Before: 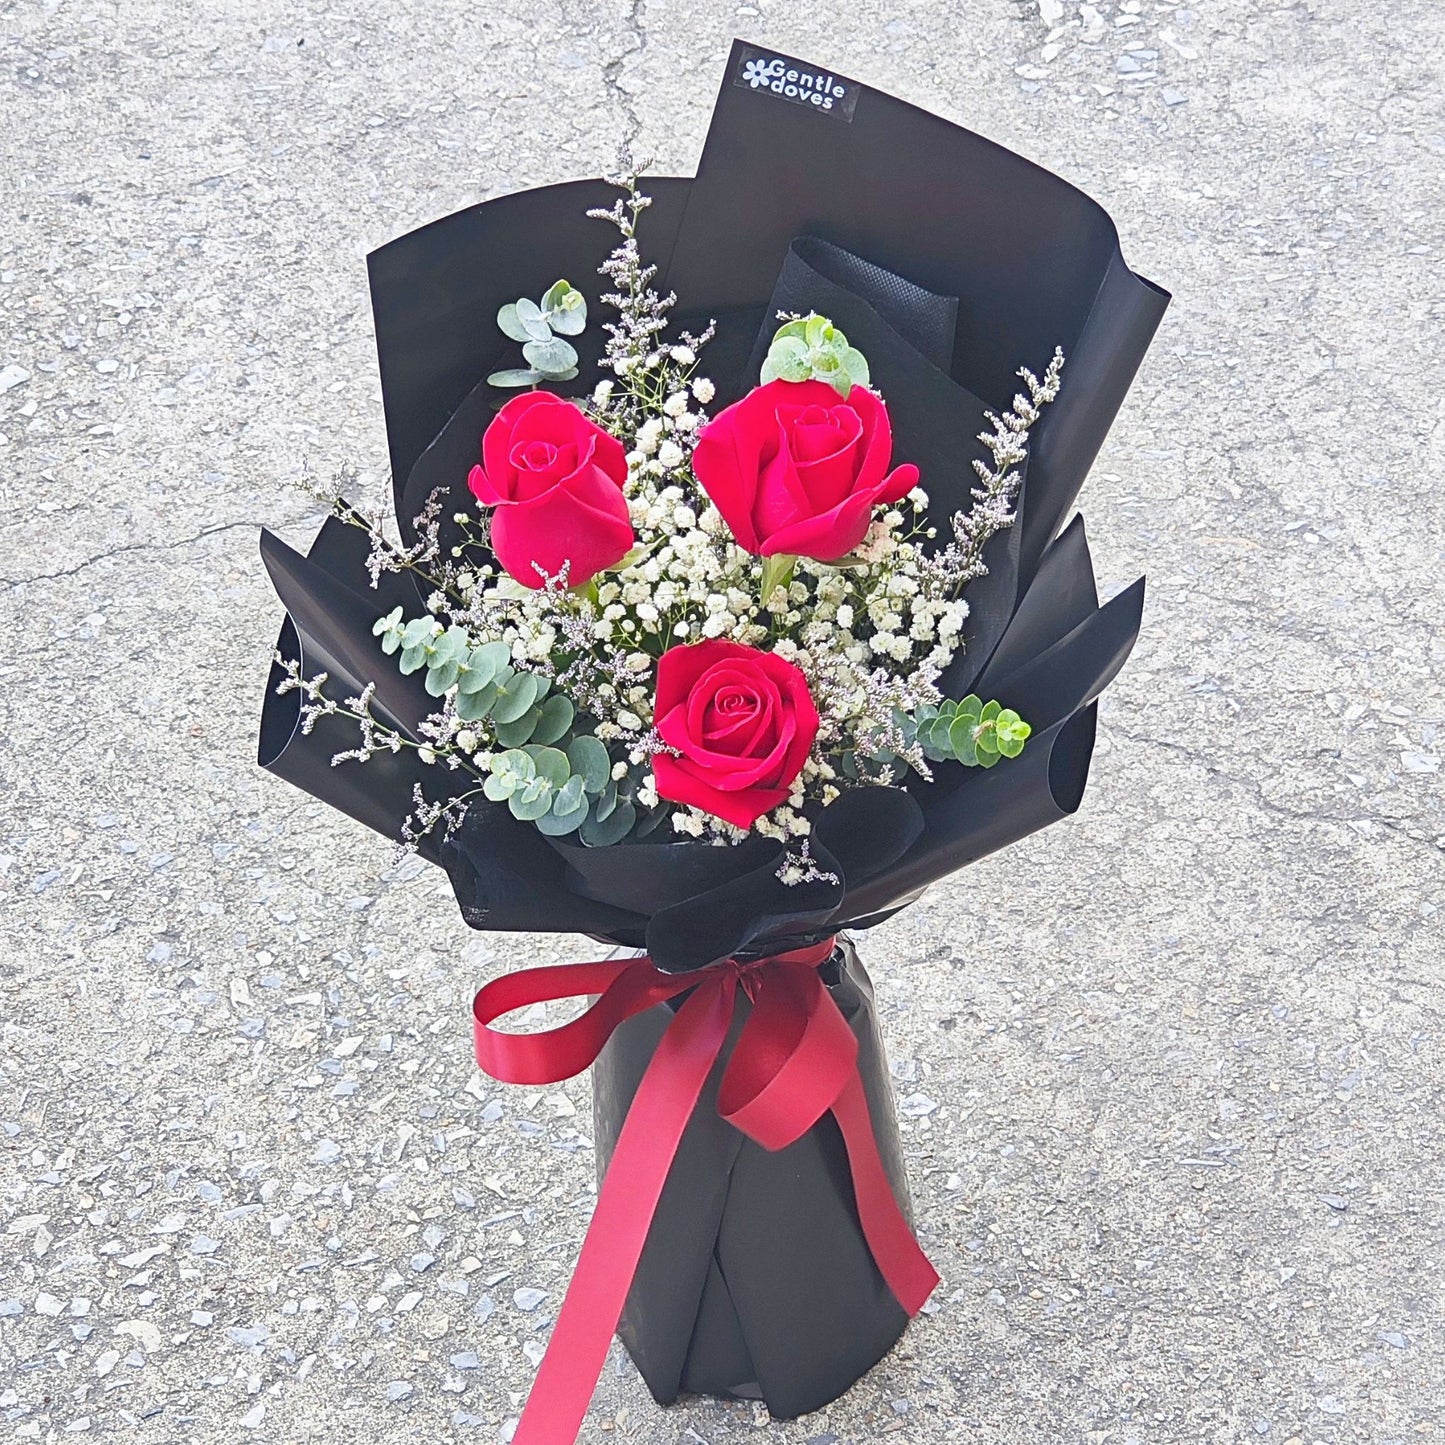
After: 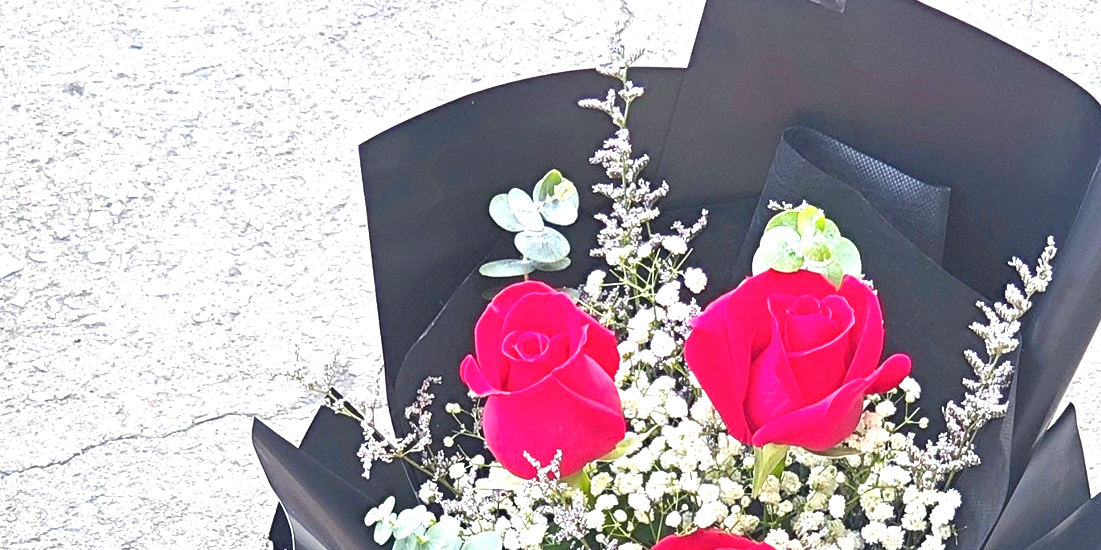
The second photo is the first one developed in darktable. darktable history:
tone equalizer: on, module defaults
crop: left 0.579%, top 7.627%, right 23.167%, bottom 54.275%
exposure: black level correction 0, exposure 0.7 EV, compensate exposure bias true, compensate highlight preservation false
